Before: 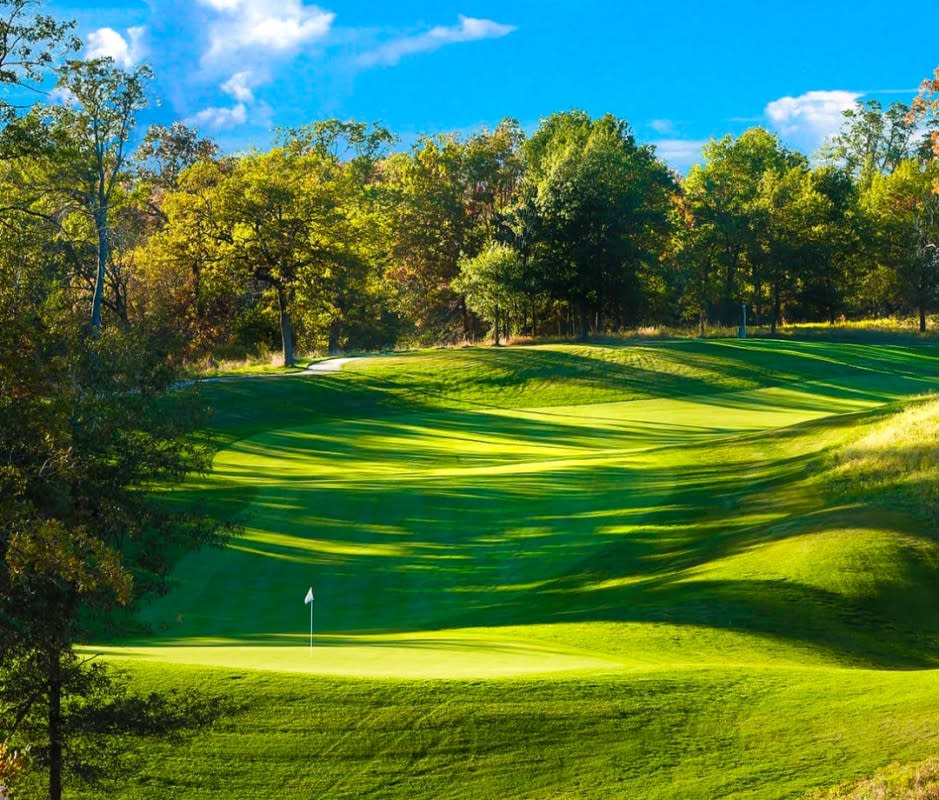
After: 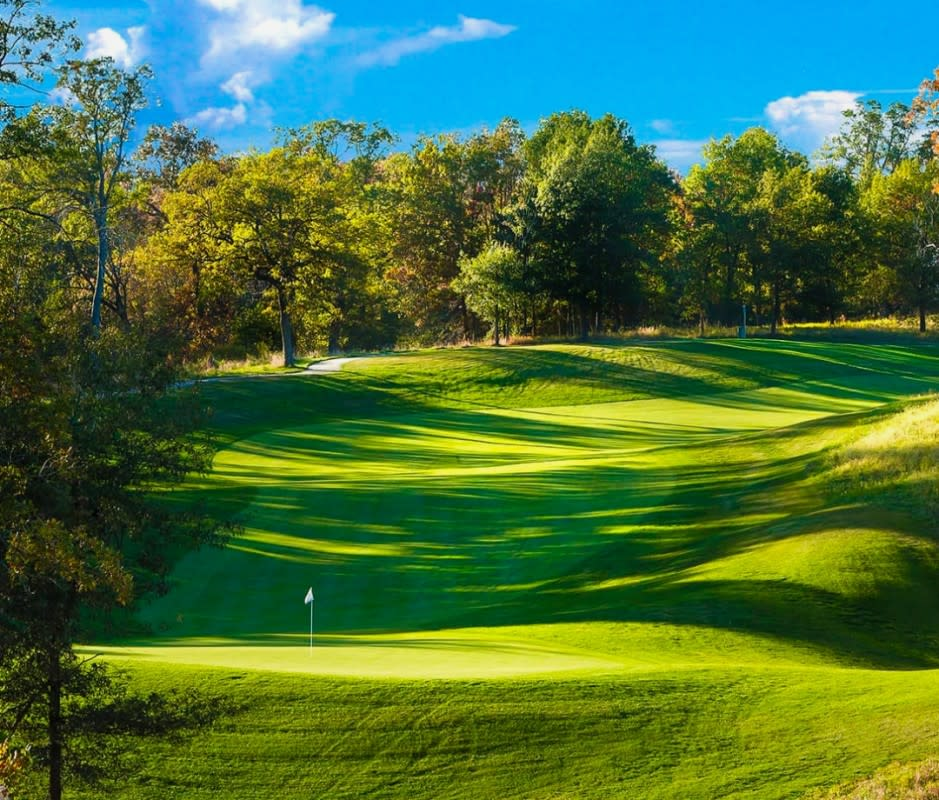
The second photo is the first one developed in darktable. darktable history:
exposure: exposure -0.145 EV, compensate highlight preservation false
